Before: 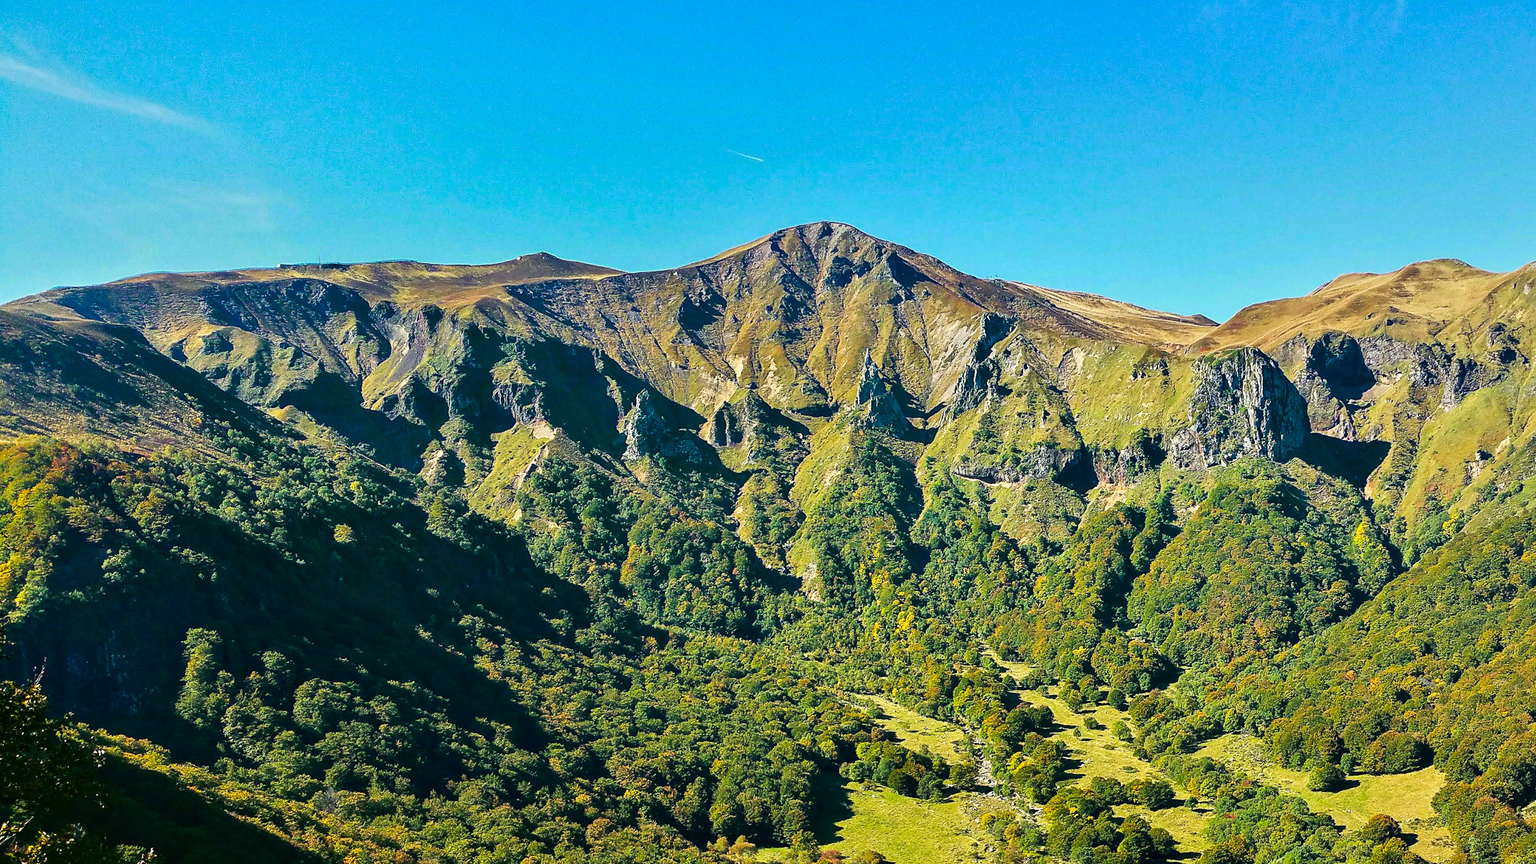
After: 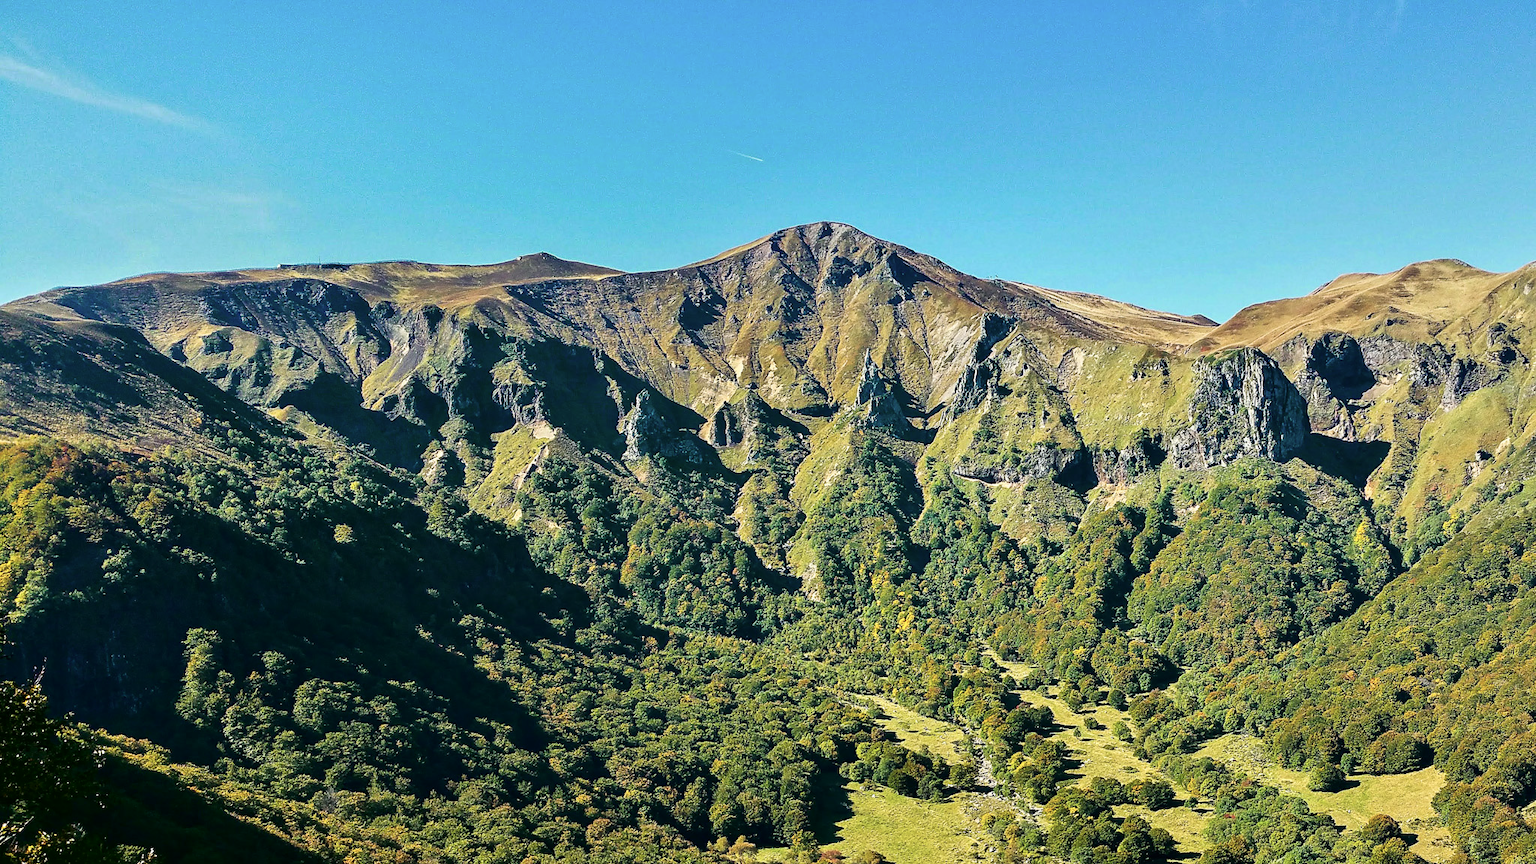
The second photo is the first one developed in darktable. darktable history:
shadows and highlights: shadows -31.77, highlights 29.56
color correction: highlights b* -0.016, saturation 0.809
